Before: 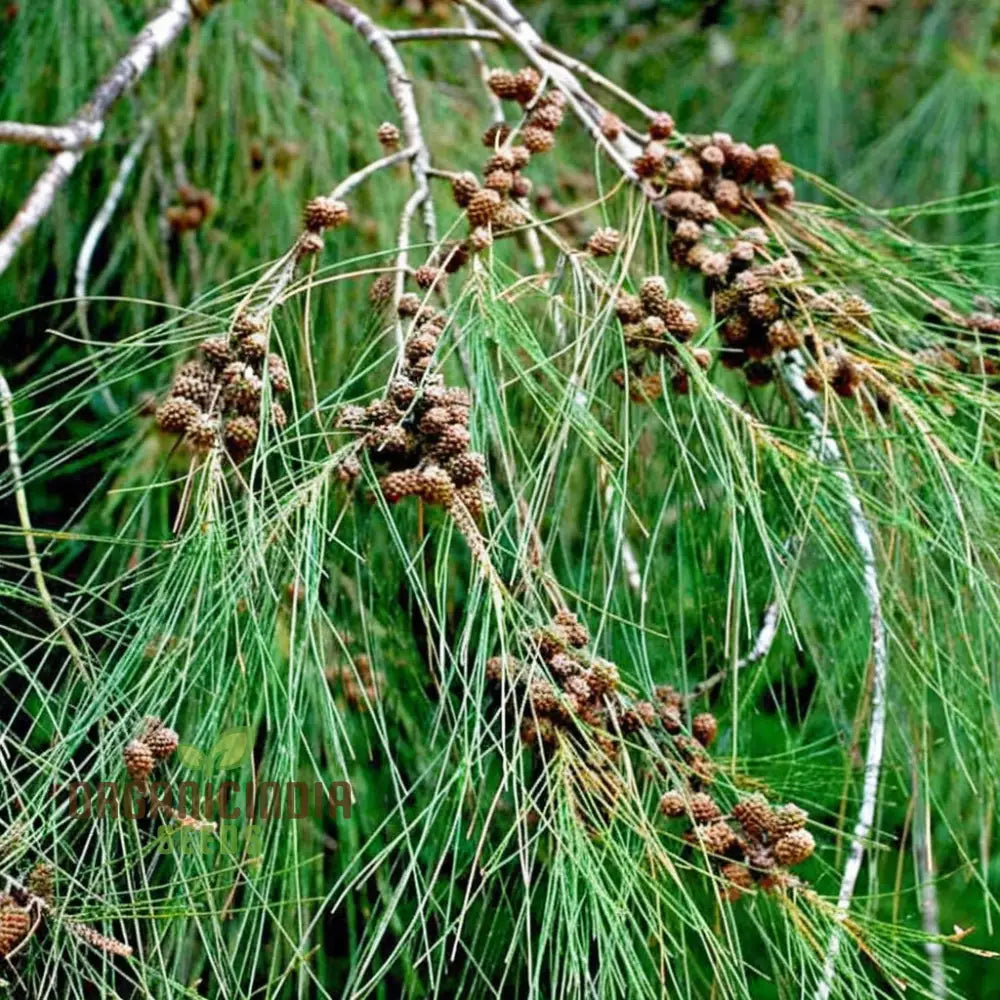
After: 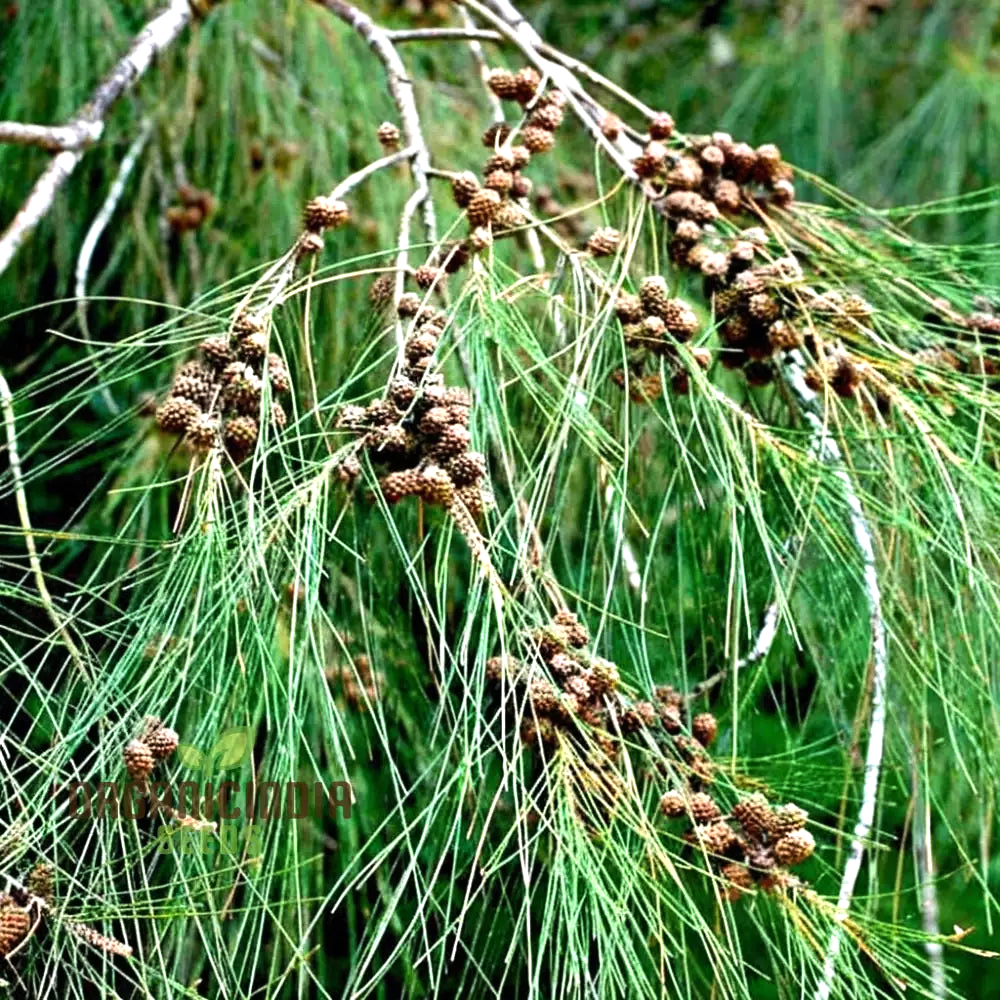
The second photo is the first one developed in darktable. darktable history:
tone equalizer: -8 EV -0.79 EV, -7 EV -0.707 EV, -6 EV -0.618 EV, -5 EV -0.374 EV, -3 EV 0.399 EV, -2 EV 0.6 EV, -1 EV 0.682 EV, +0 EV 0.765 EV, edges refinement/feathering 500, mask exposure compensation -1.57 EV, preserve details guided filter
